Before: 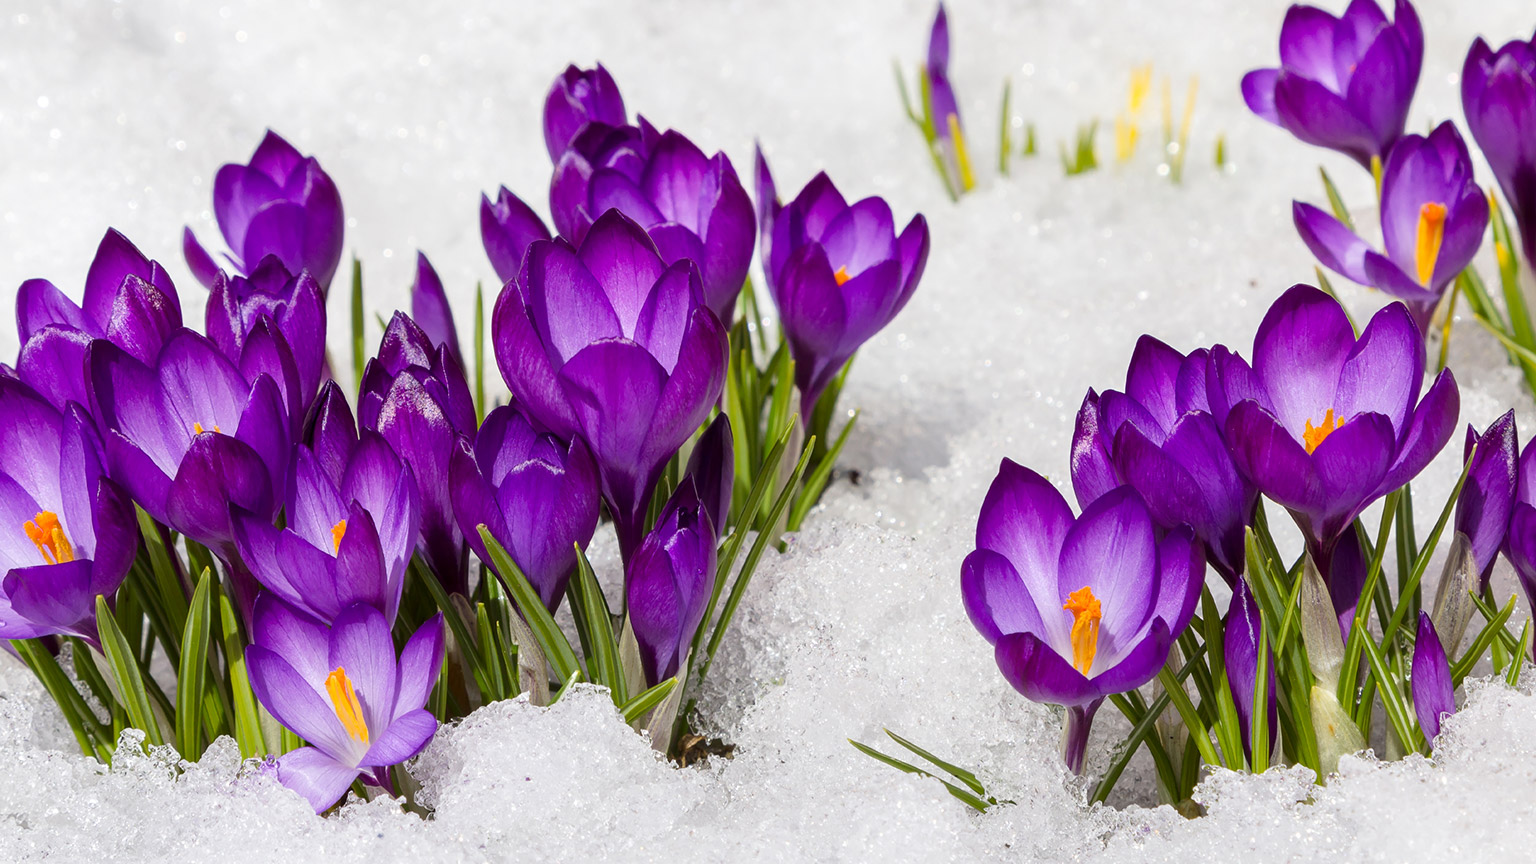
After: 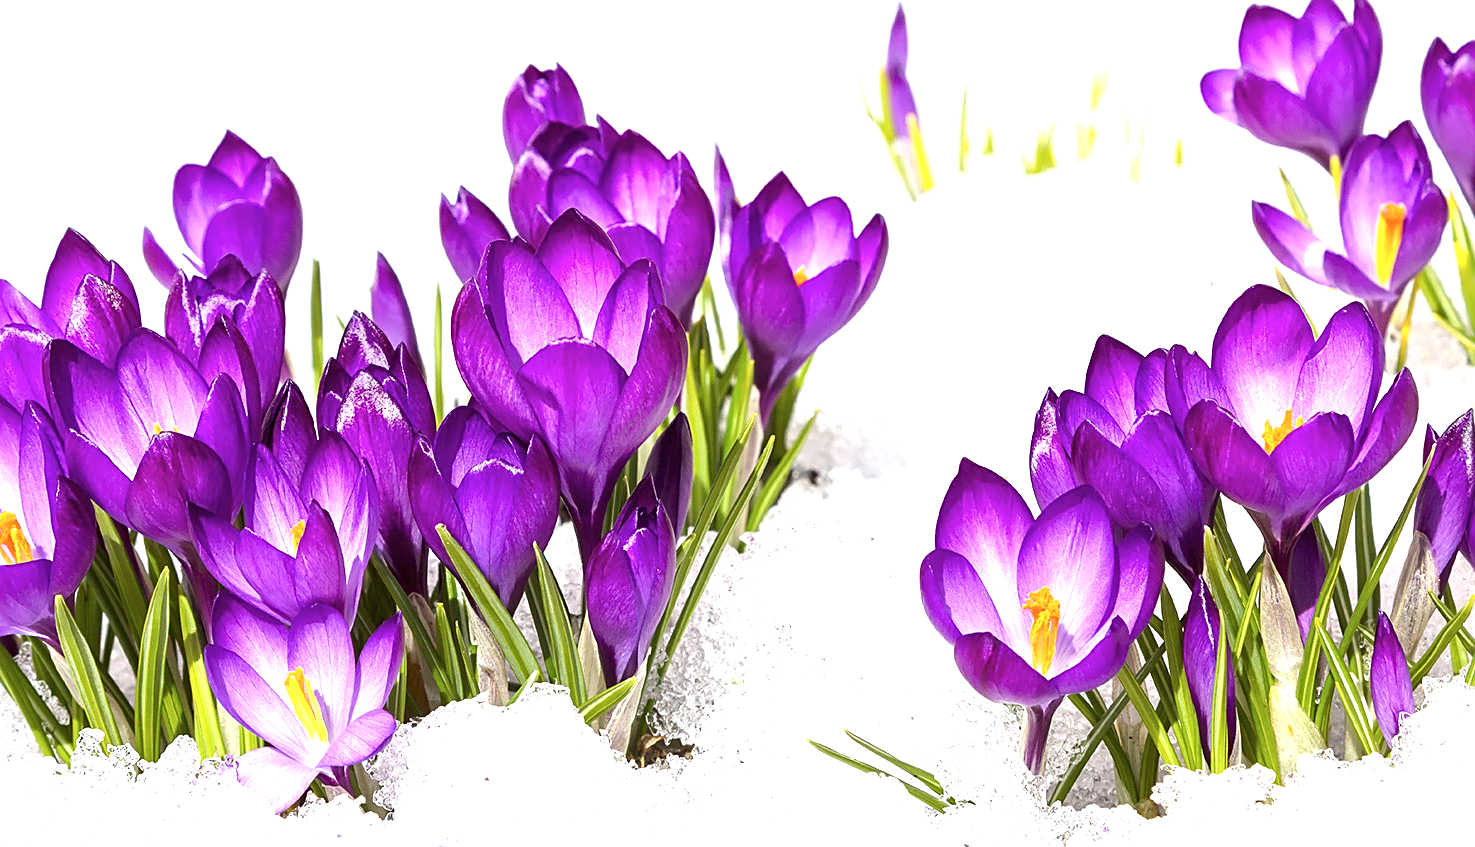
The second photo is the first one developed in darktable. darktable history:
contrast brightness saturation: contrast 0.007, saturation -0.067
exposure: black level correction 0, exposure 1.178 EV, compensate highlight preservation false
sharpen: on, module defaults
crop and rotate: left 2.698%, right 1.225%, bottom 1.86%
